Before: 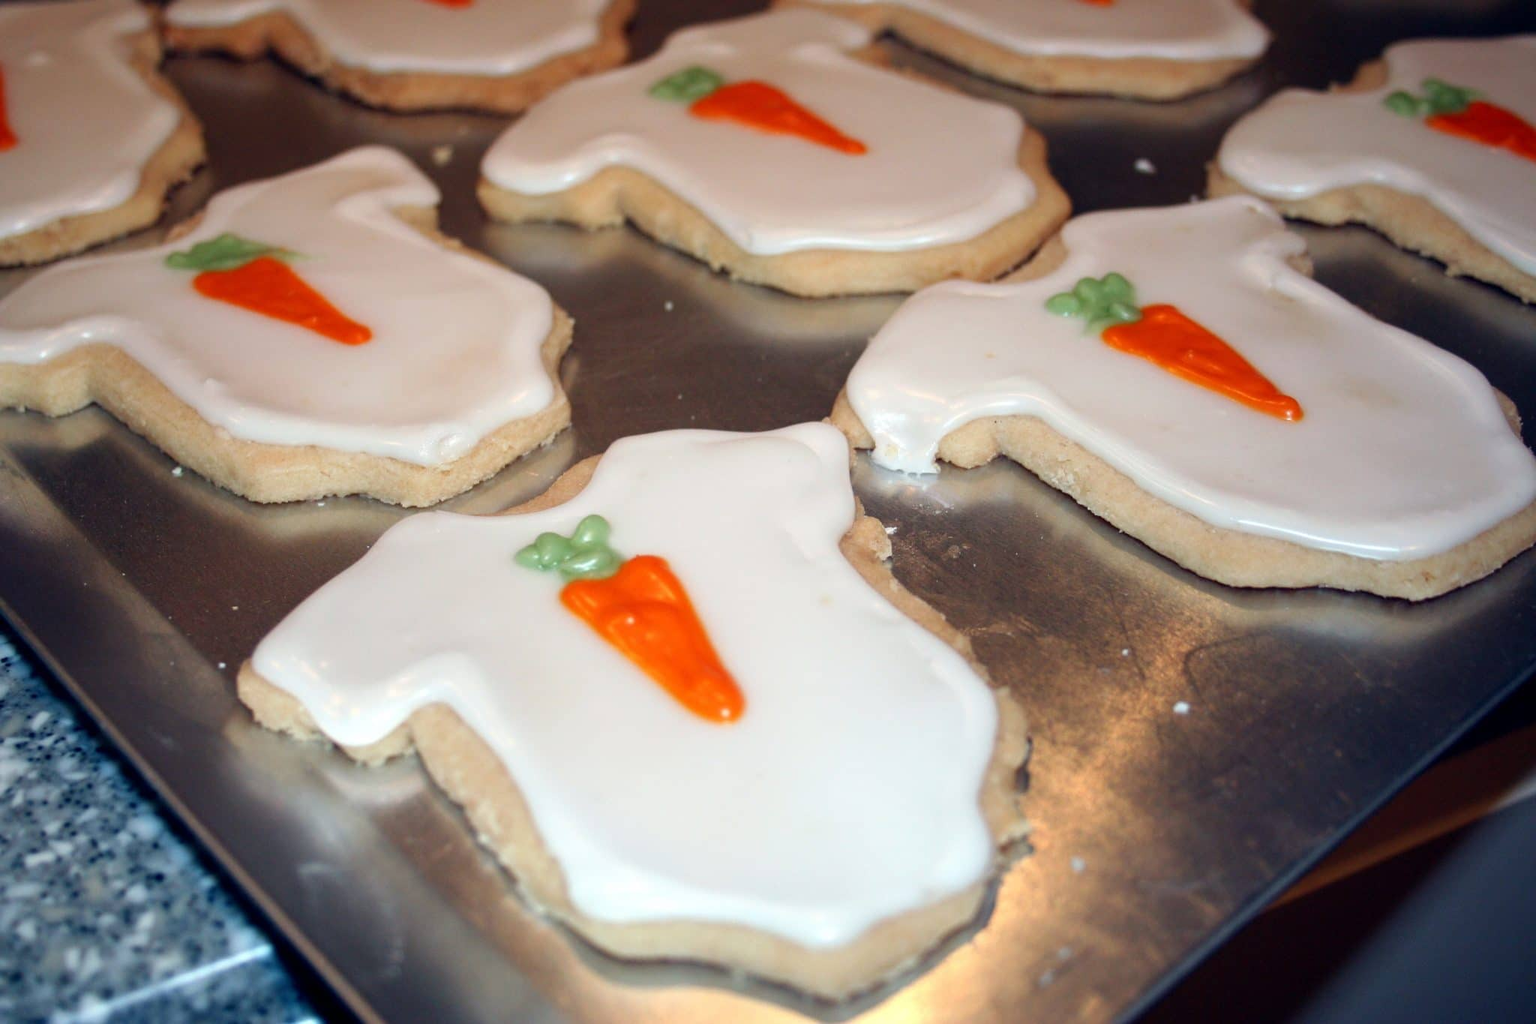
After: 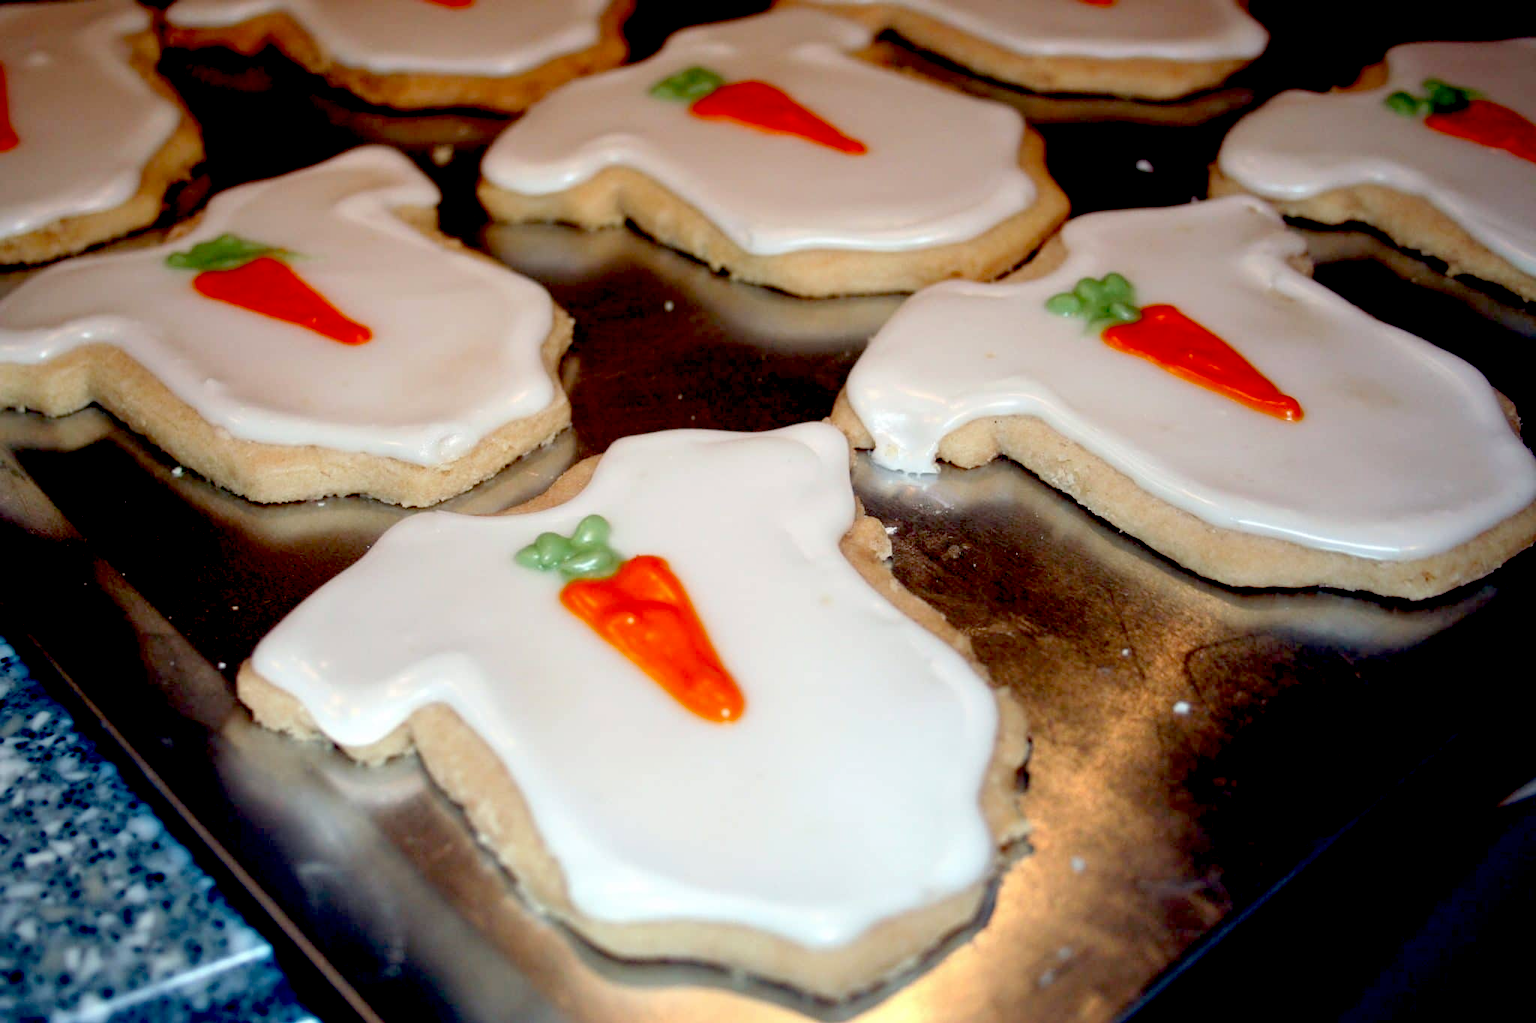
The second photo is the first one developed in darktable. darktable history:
exposure: black level correction 0.056, compensate highlight preservation false
